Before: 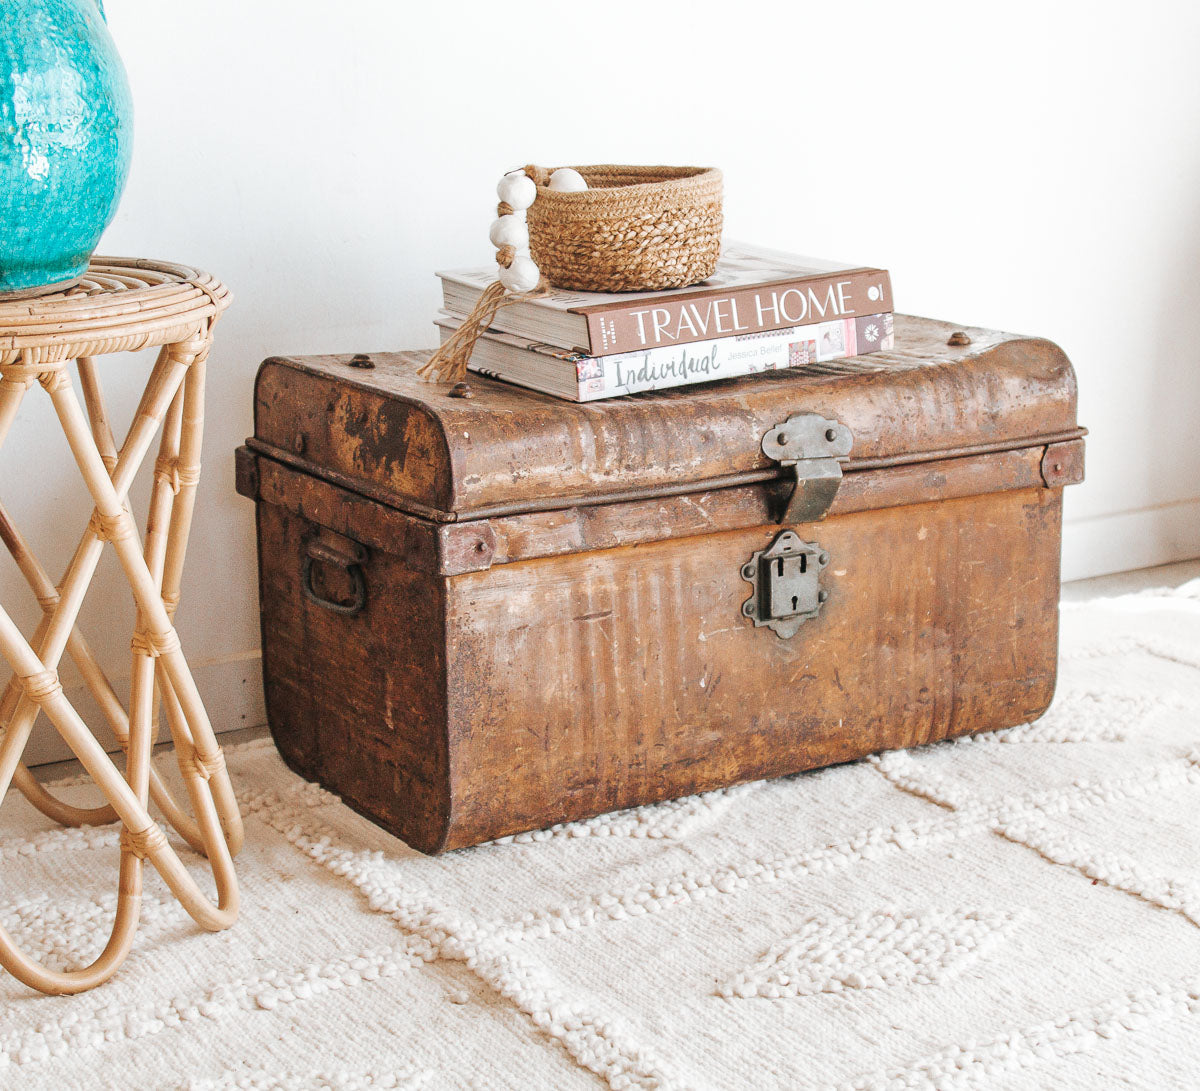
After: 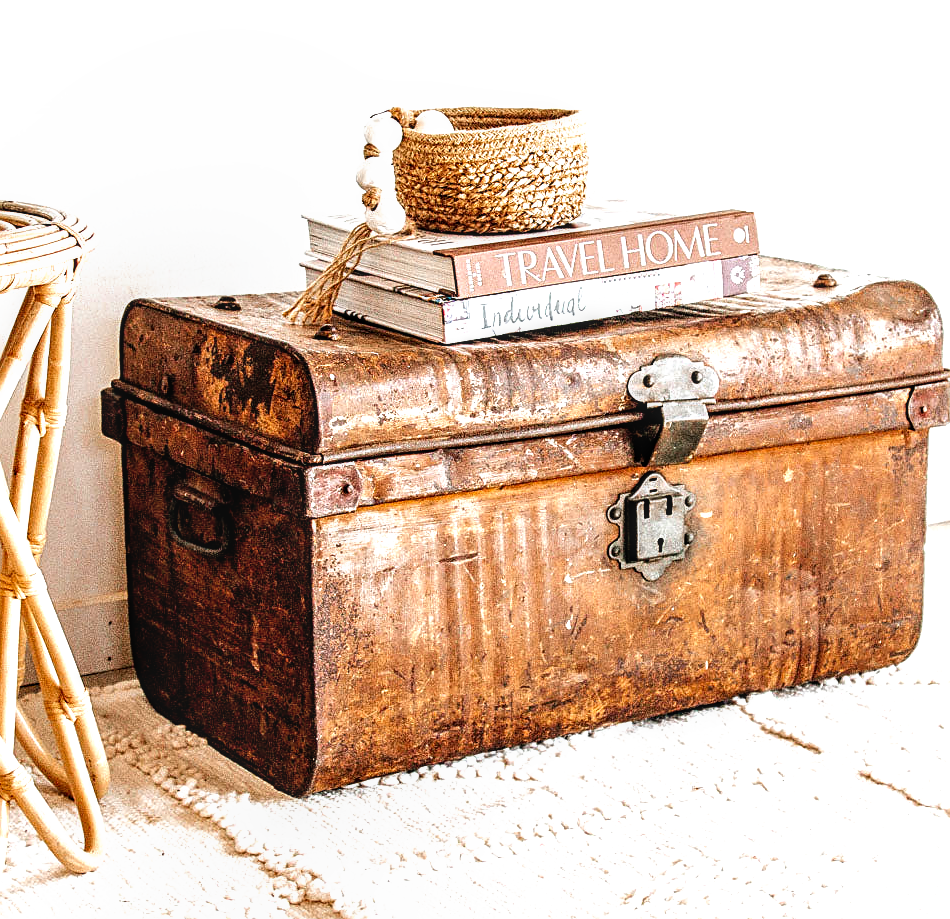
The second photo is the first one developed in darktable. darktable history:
local contrast: on, module defaults
crop: left 11.225%, top 5.381%, right 9.565%, bottom 10.314%
filmic rgb: black relative exposure -8.2 EV, white relative exposure 2.2 EV, threshold 3 EV, hardness 7.11, latitude 85.74%, contrast 1.696, highlights saturation mix -4%, shadows ↔ highlights balance -2.69%, preserve chrominance no, color science v5 (2021), contrast in shadows safe, contrast in highlights safe, enable highlight reconstruction true
sharpen: on, module defaults
